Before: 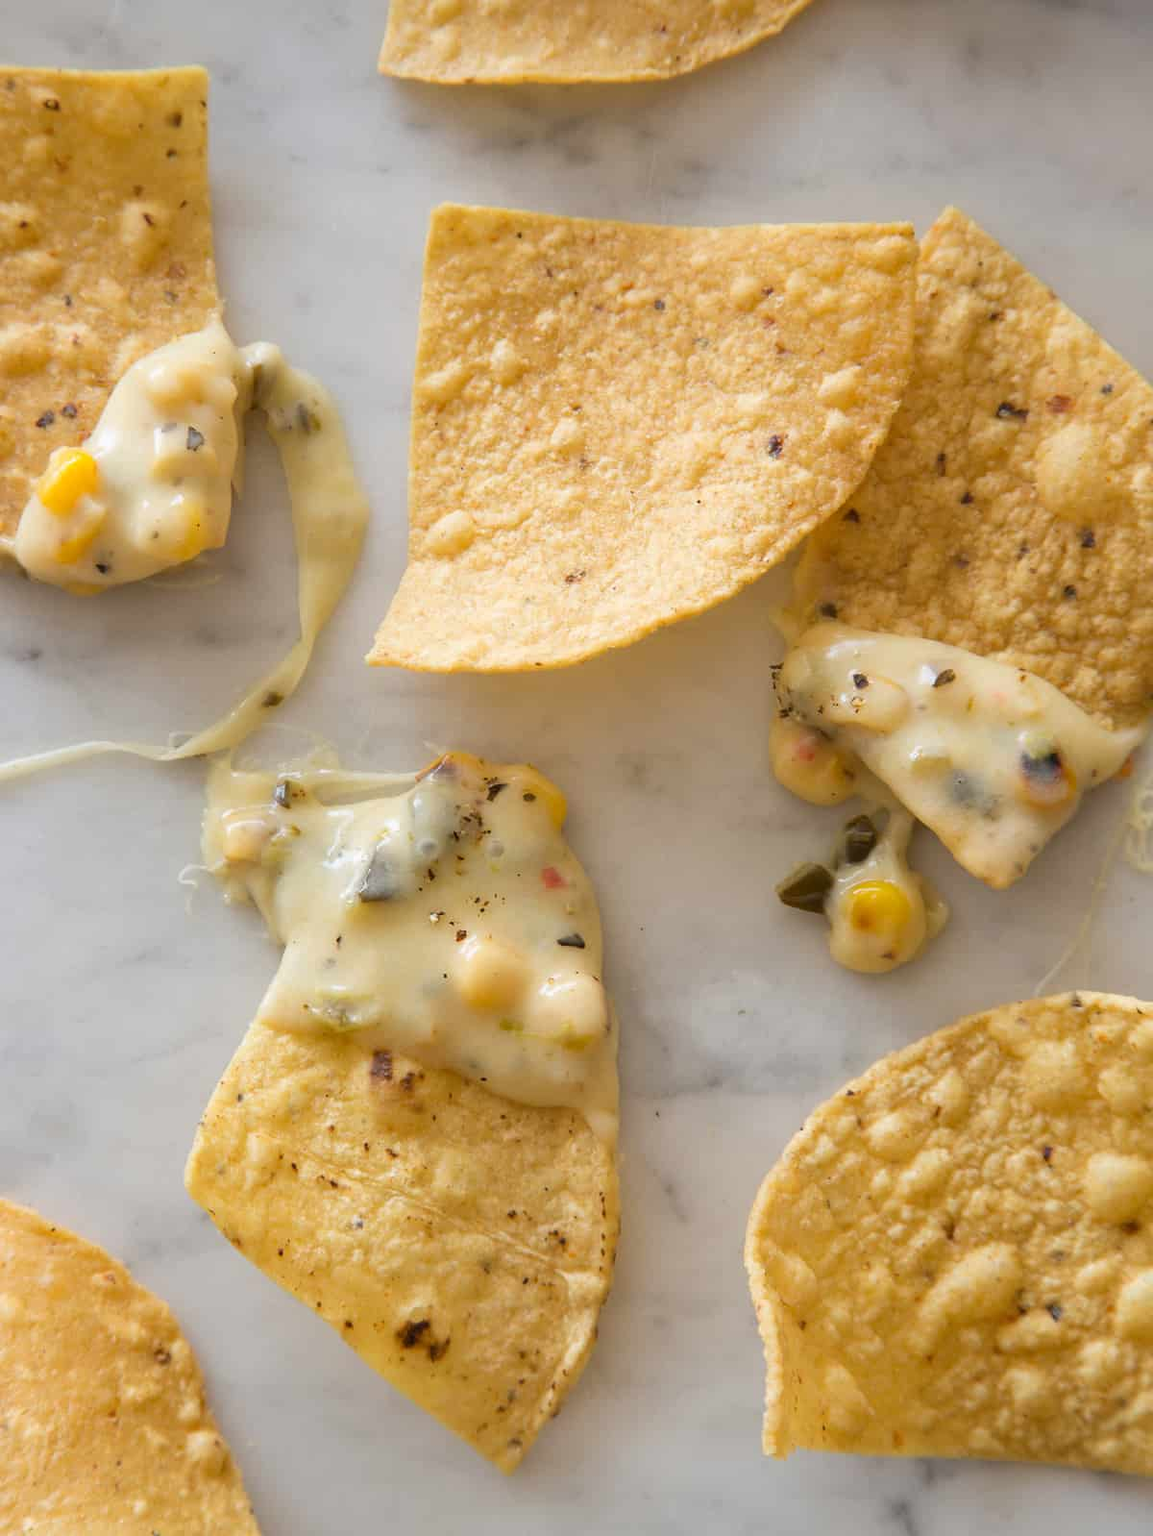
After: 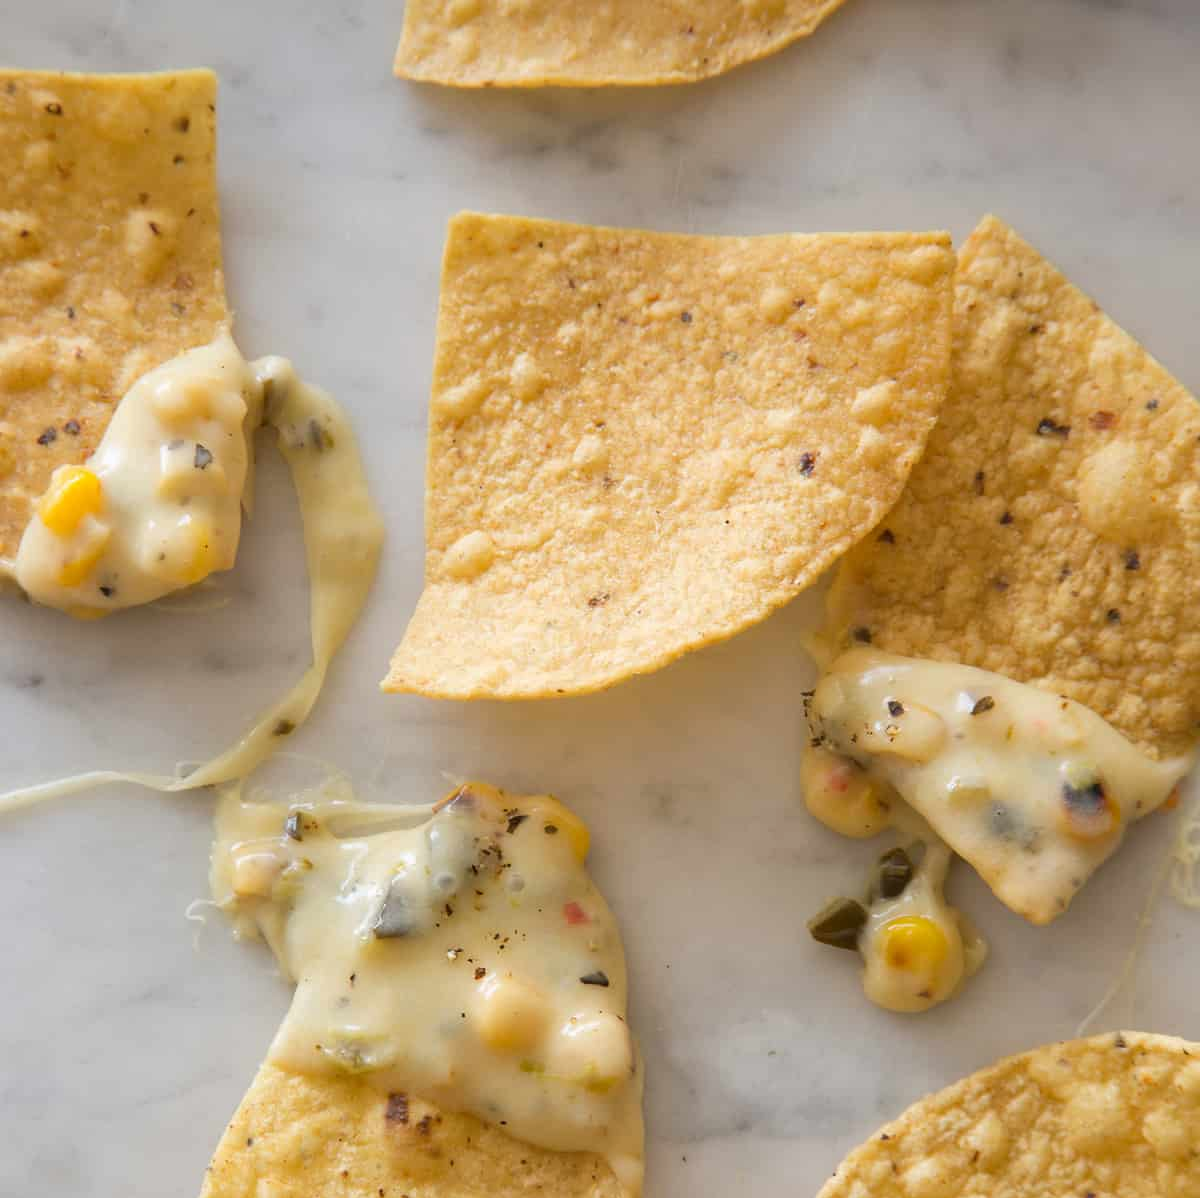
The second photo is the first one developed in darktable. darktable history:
crop: bottom 24.985%
tone equalizer: edges refinement/feathering 500, mask exposure compensation -1.57 EV, preserve details no
